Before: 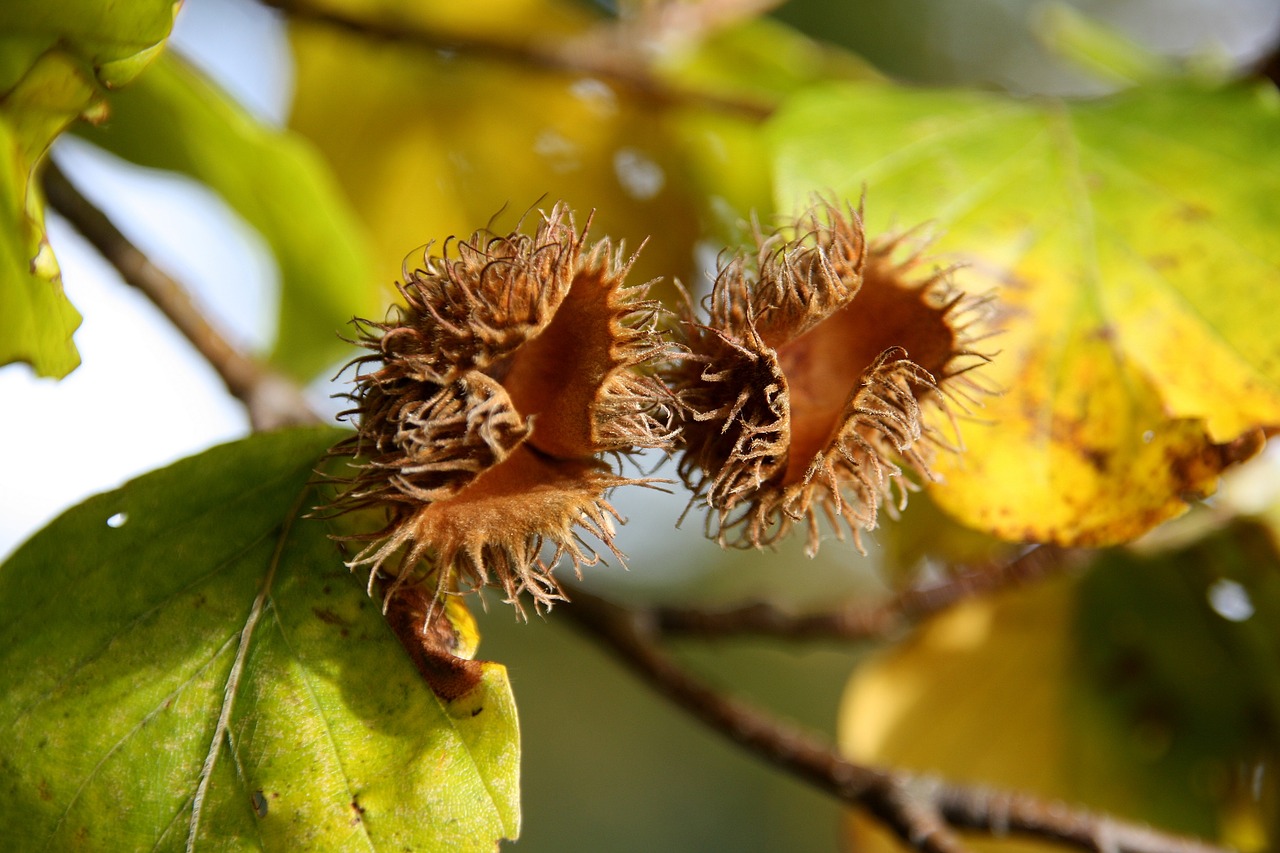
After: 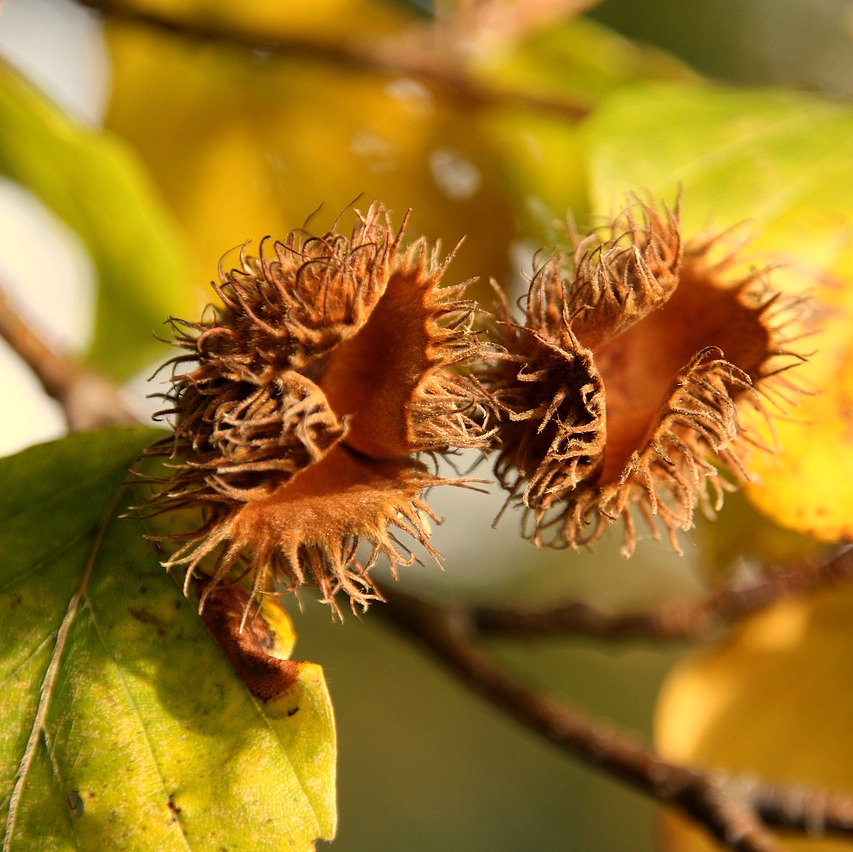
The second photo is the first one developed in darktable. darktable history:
crop and rotate: left 14.436%, right 18.898%
white balance: red 1.138, green 0.996, blue 0.812
